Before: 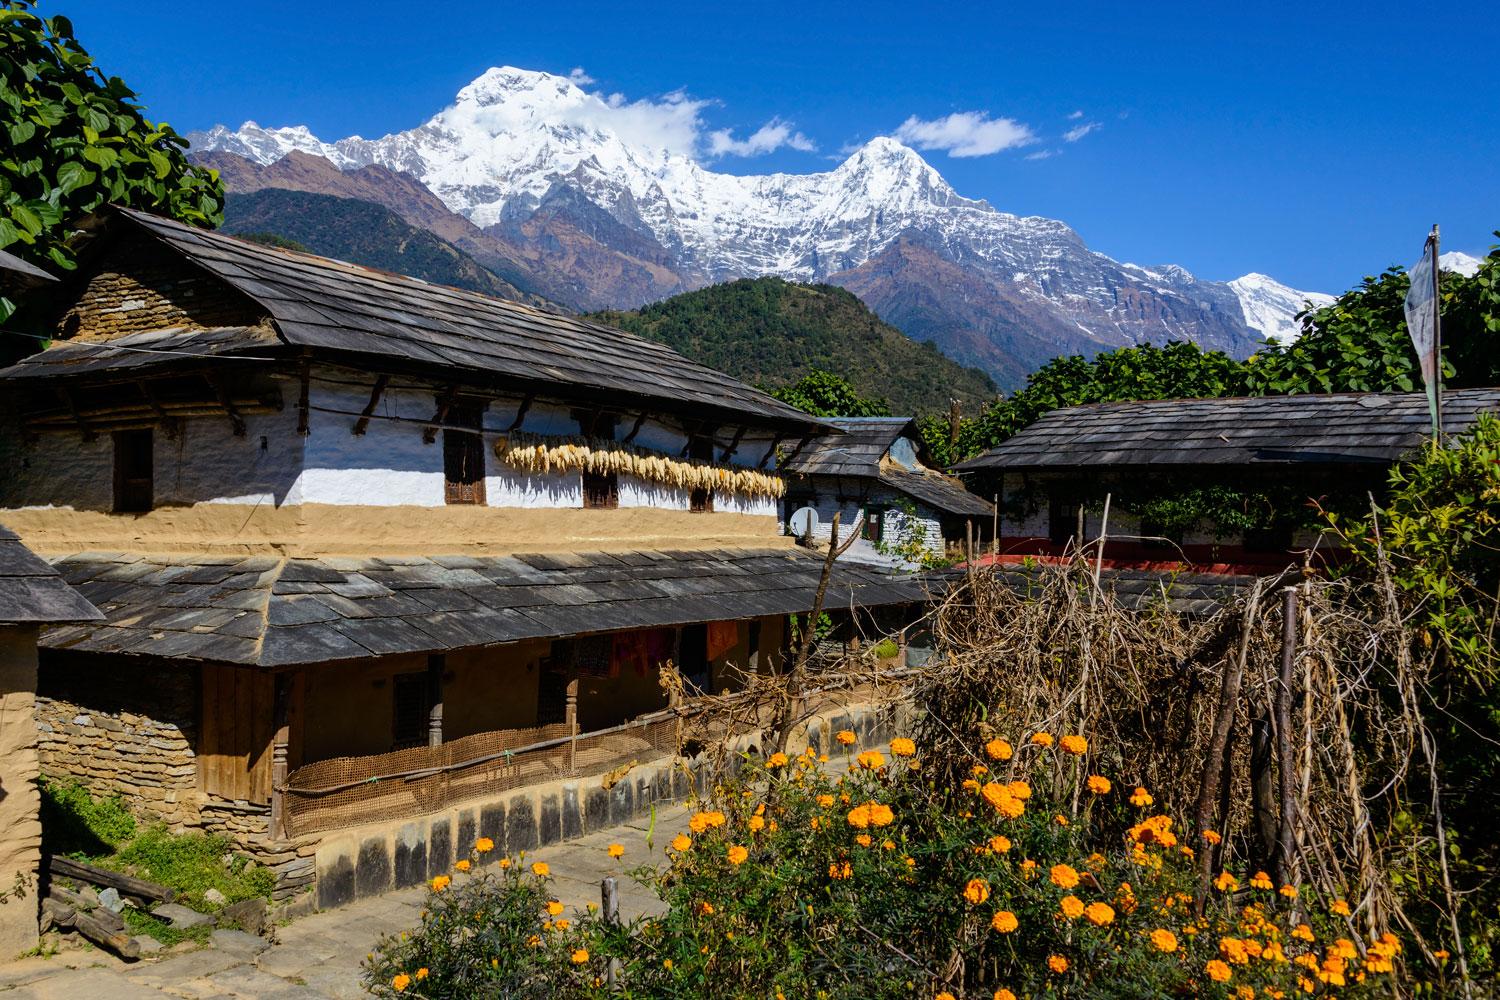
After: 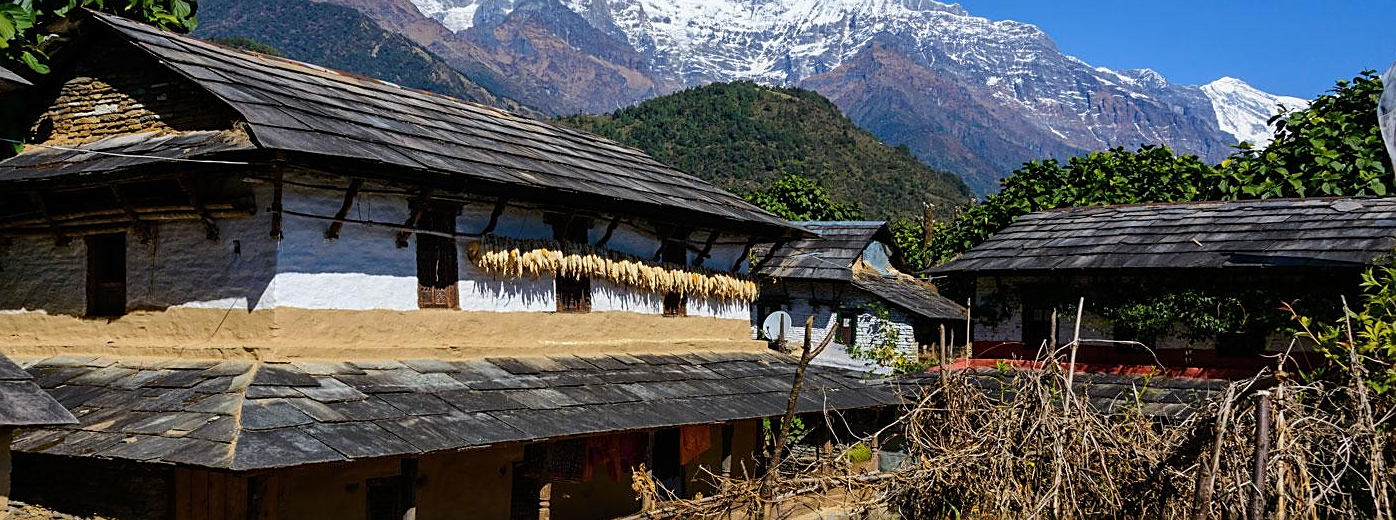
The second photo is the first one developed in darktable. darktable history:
shadows and highlights: shadows 24.83, highlights -47.93, soften with gaussian
crop: left 1.813%, top 19.607%, right 5.099%, bottom 28.317%
sharpen: on, module defaults
